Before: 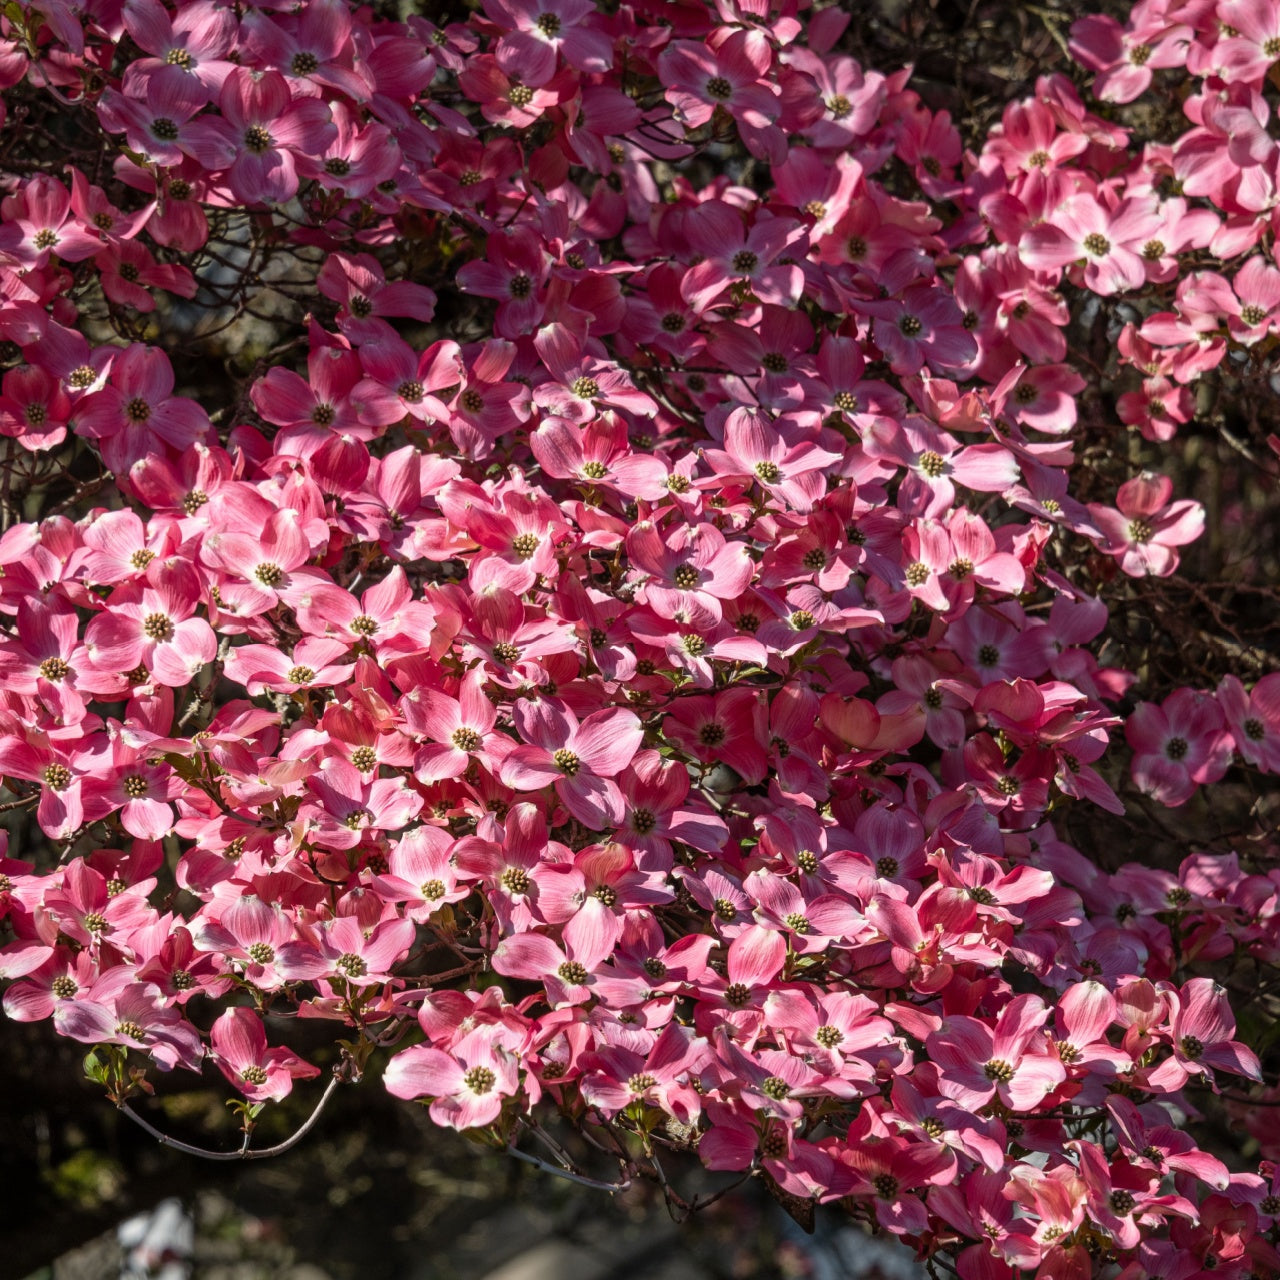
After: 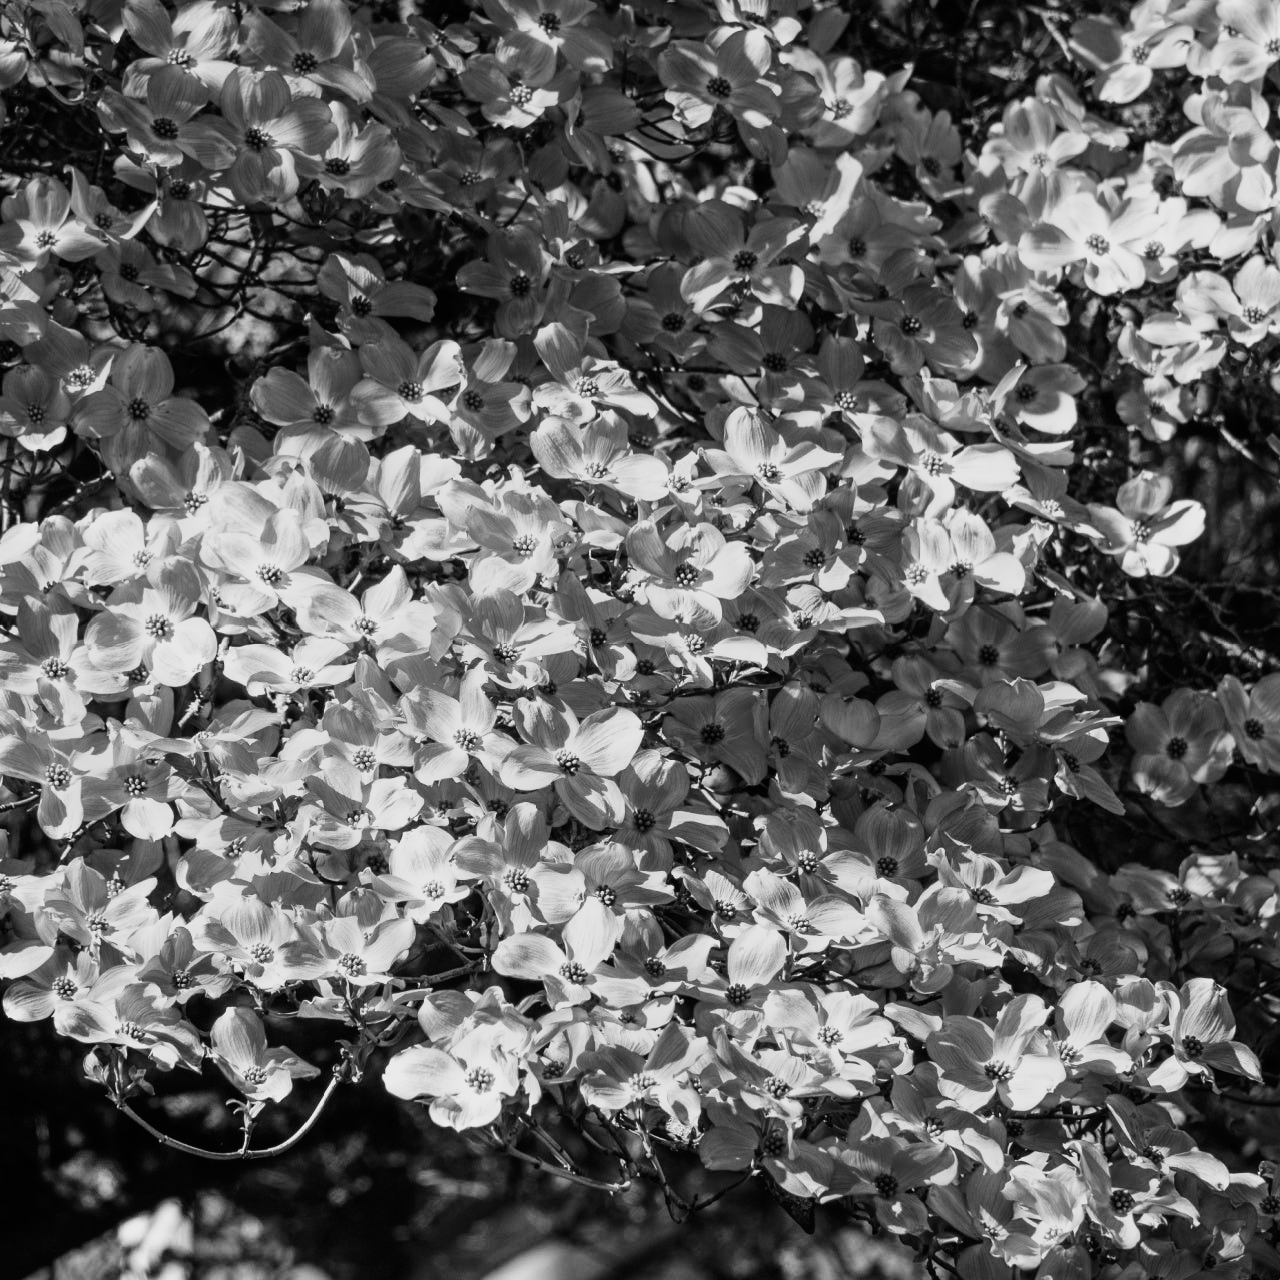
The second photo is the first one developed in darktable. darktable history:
monochrome: a -92.57, b 58.91
base curve: curves: ch0 [(0, 0) (0.007, 0.004) (0.027, 0.03) (0.046, 0.07) (0.207, 0.54) (0.442, 0.872) (0.673, 0.972) (1, 1)], preserve colors none
